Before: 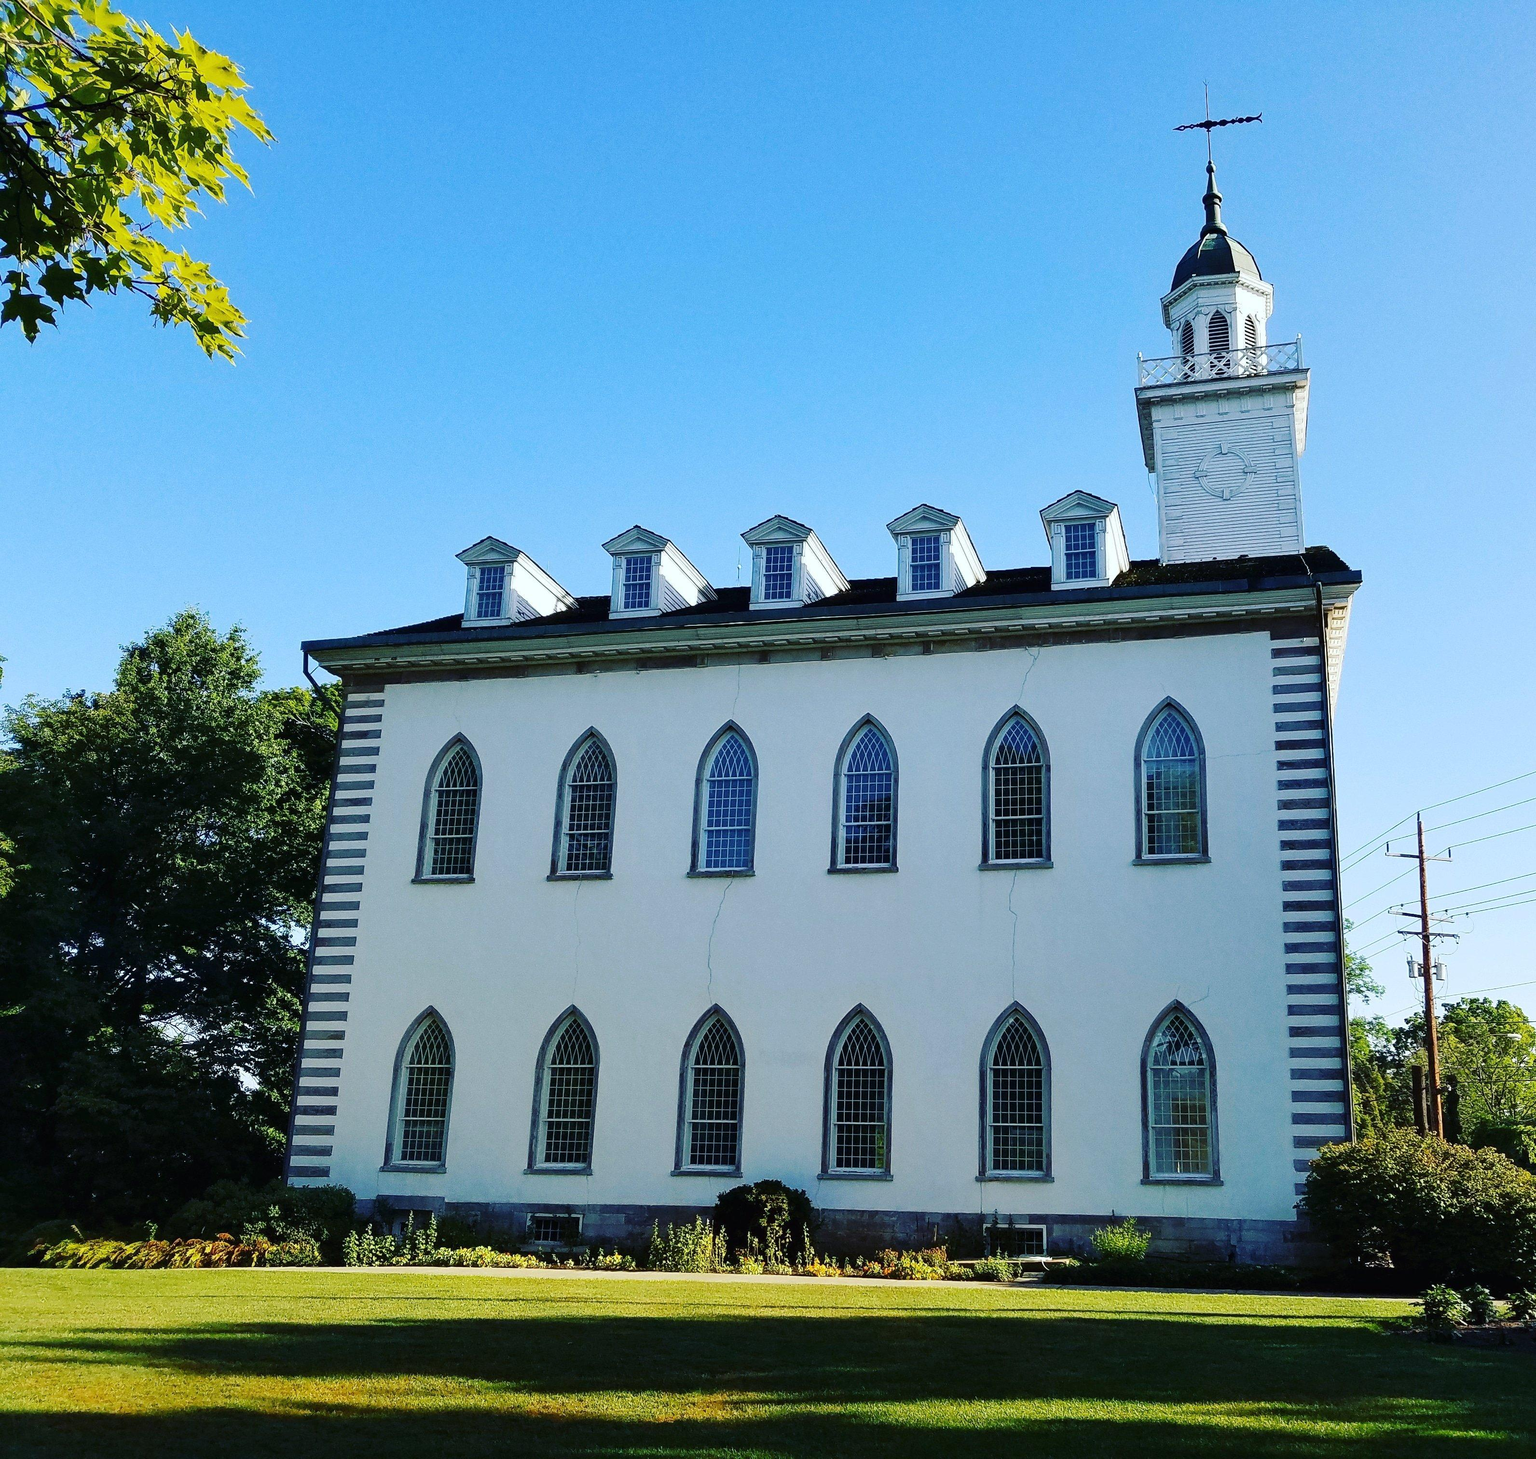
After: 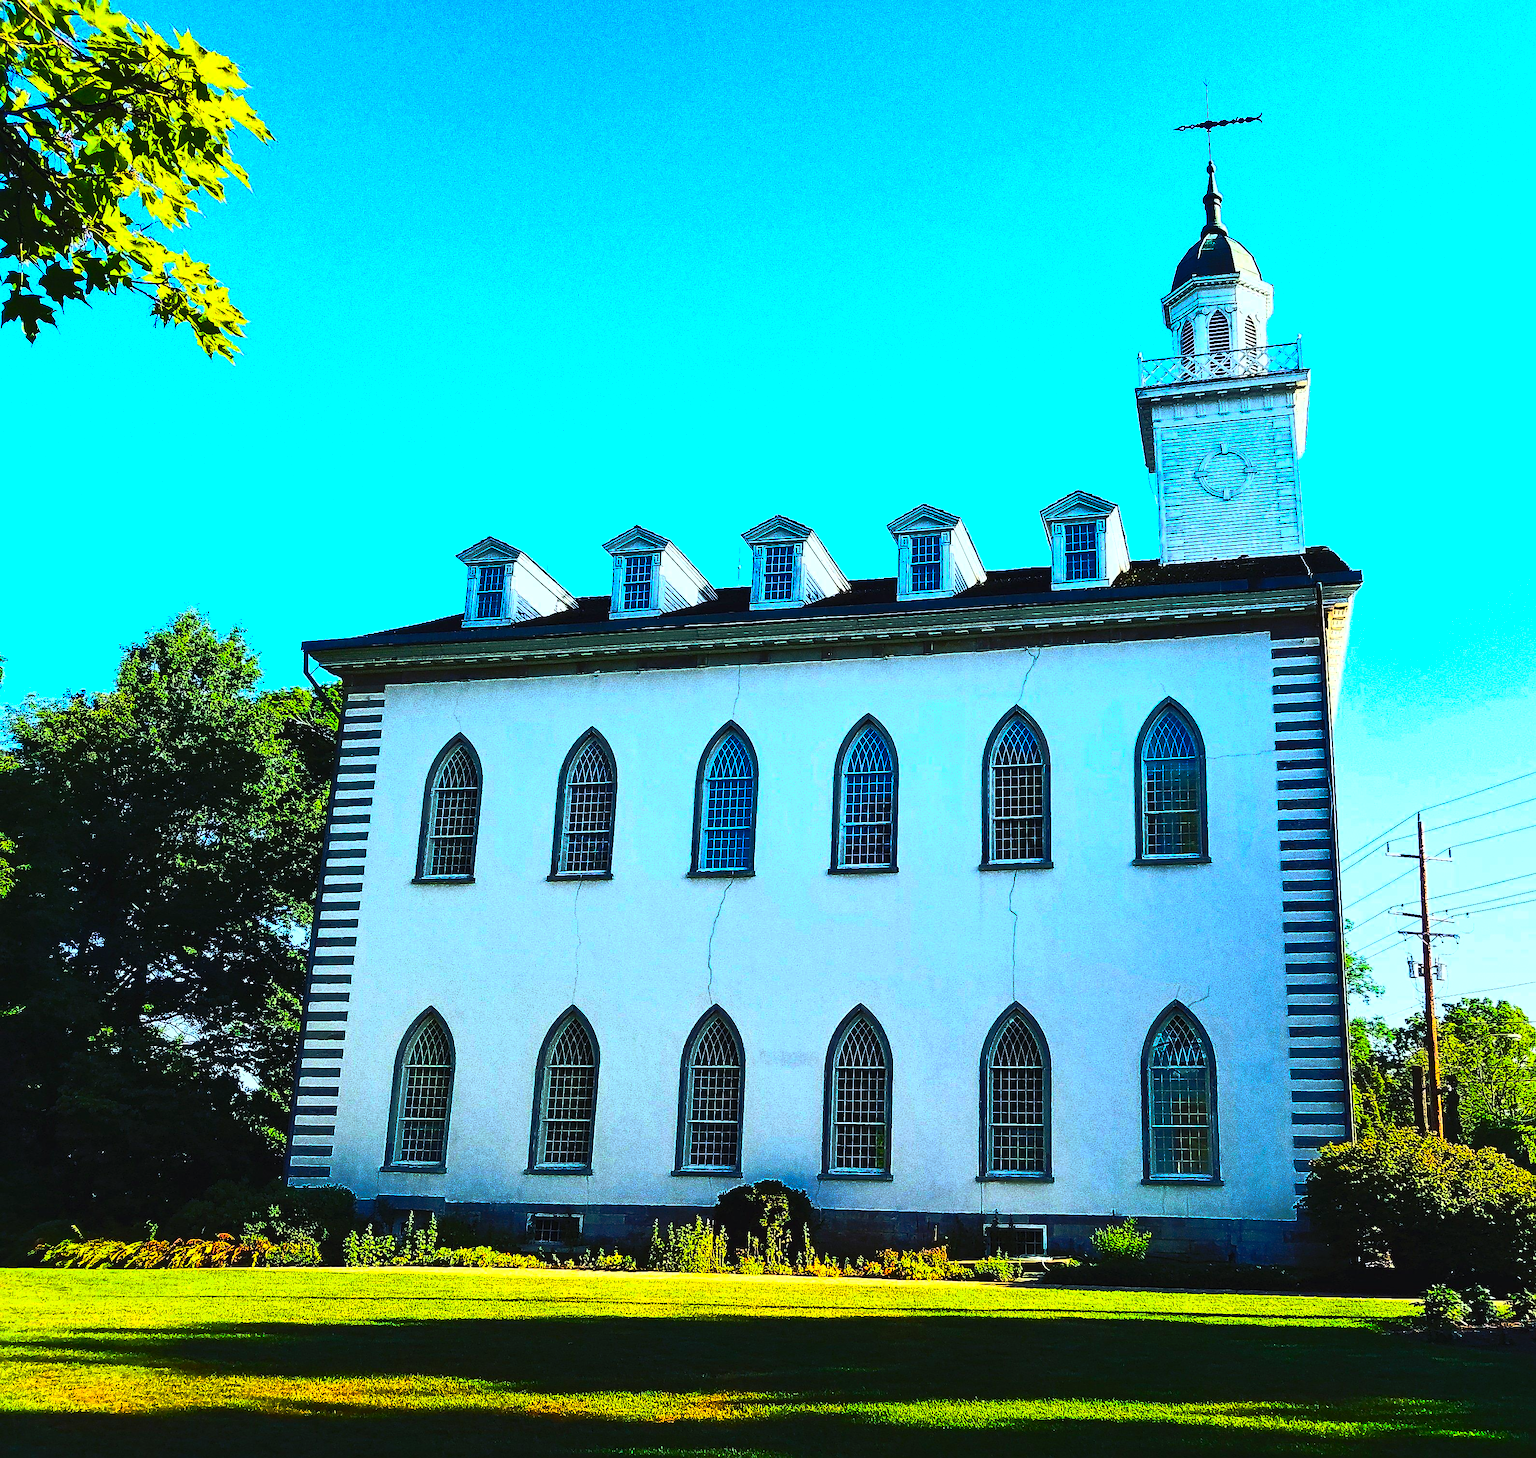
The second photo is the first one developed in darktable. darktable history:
sharpen: on, module defaults
contrast brightness saturation: contrast 0.812, brightness 0.58, saturation 0.602
base curve: curves: ch0 [(0, 0) (0.564, 0.291) (0.802, 0.731) (1, 1)], preserve colors none
exposure: black level correction 0, exposure 0.392 EV, compensate exposure bias true, compensate highlight preservation false
